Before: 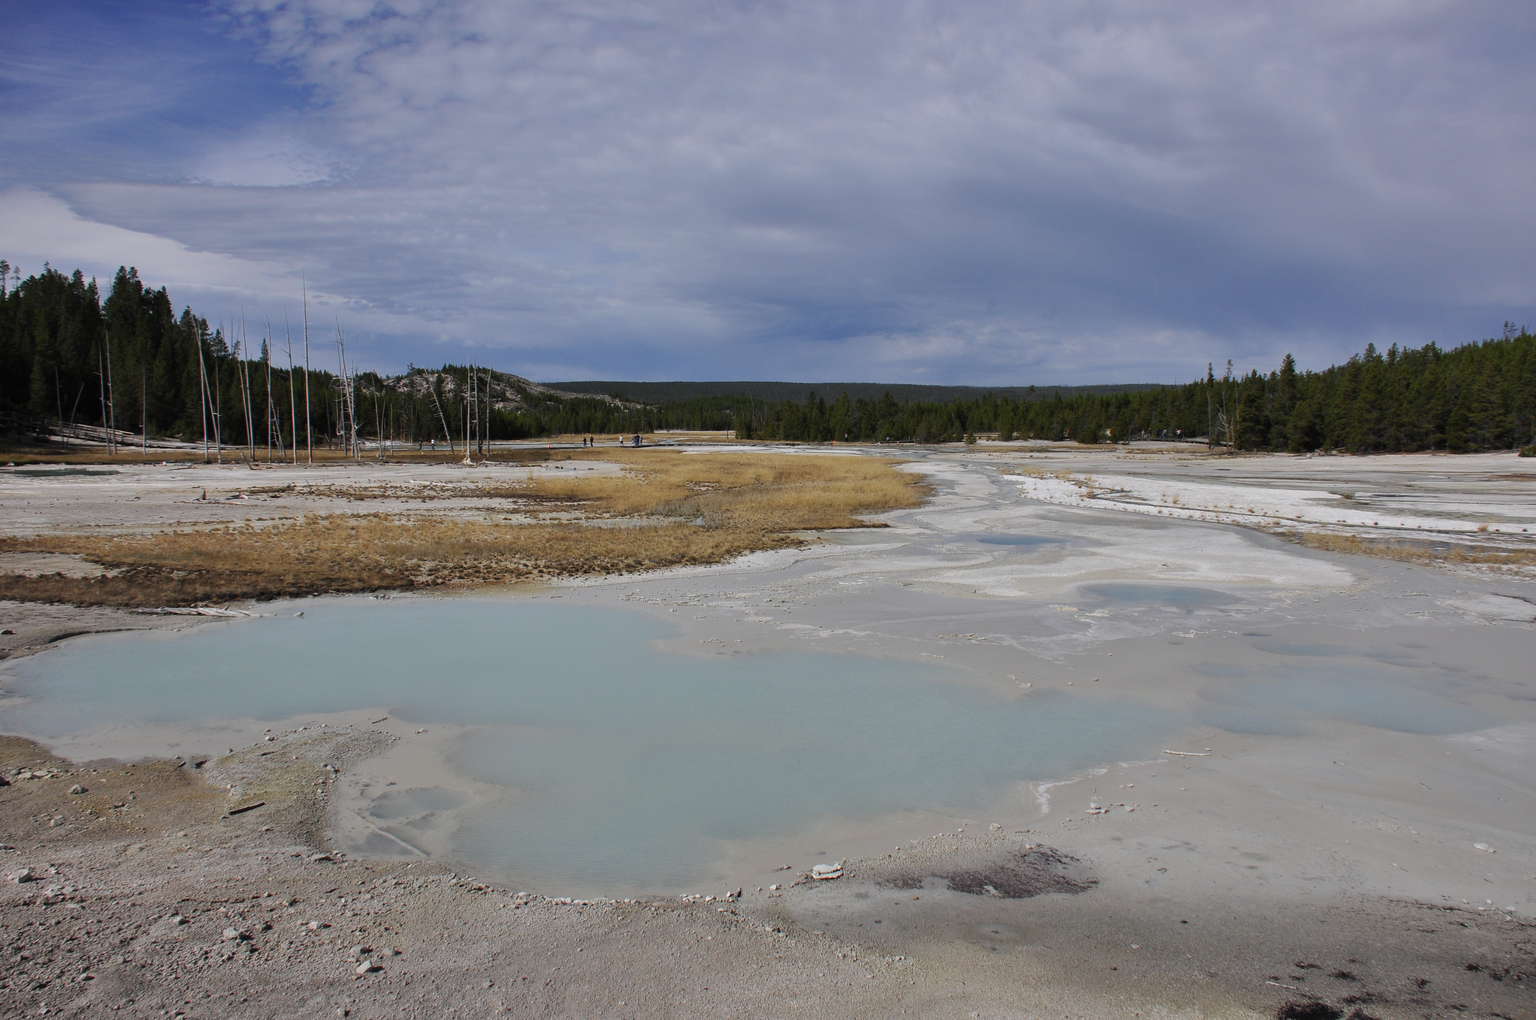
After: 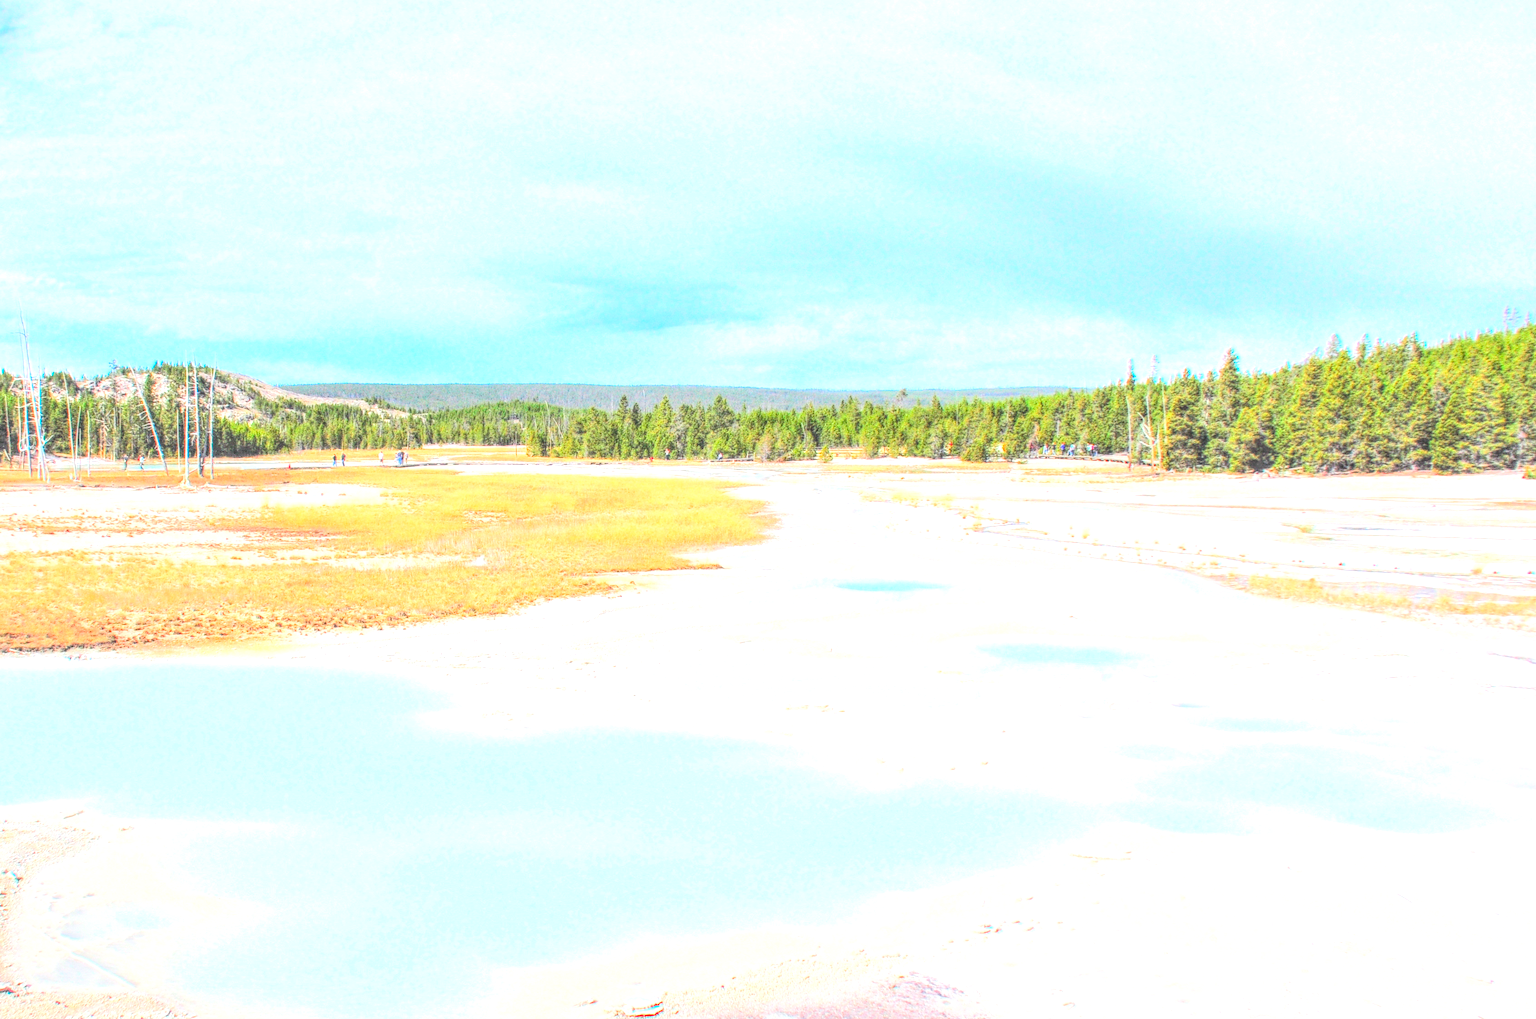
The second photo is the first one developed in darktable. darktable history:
tone equalizer: -8 EV 2 EV, -7 EV 1.97 EV, -6 EV 1.98 EV, -5 EV 1.97 EV, -4 EV 1.97 EV, -3 EV 1.47 EV, -2 EV 0.987 EV, -1 EV 0.51 EV, edges refinement/feathering 500, mask exposure compensation -1.57 EV, preserve details no
crop and rotate: left 20.973%, top 7.901%, right 0.423%, bottom 13.529%
exposure: black level correction 0, exposure 1.935 EV, compensate highlight preservation false
contrast brightness saturation: contrast 0.204, brightness 0.165, saturation 0.225
local contrast: highlights 20%, shadows 25%, detail 199%, midtone range 0.2
tone curve: curves: ch0 [(0, 0) (0.135, 0.09) (0.326, 0.386) (0.489, 0.573) (0.663, 0.749) (0.854, 0.897) (1, 0.974)]; ch1 [(0, 0) (0.366, 0.367) (0.475, 0.453) (0.494, 0.493) (0.504, 0.497) (0.544, 0.569) (0.562, 0.605) (0.622, 0.694) (1, 1)]; ch2 [(0, 0) (0.333, 0.346) (0.375, 0.375) (0.424, 0.43) (0.476, 0.492) (0.502, 0.503) (0.533, 0.534) (0.572, 0.603) (0.605, 0.656) (0.641, 0.709) (1, 1)], color space Lab, linked channels, preserve colors none
color correction: highlights a* -0.178, highlights b* -0.074
